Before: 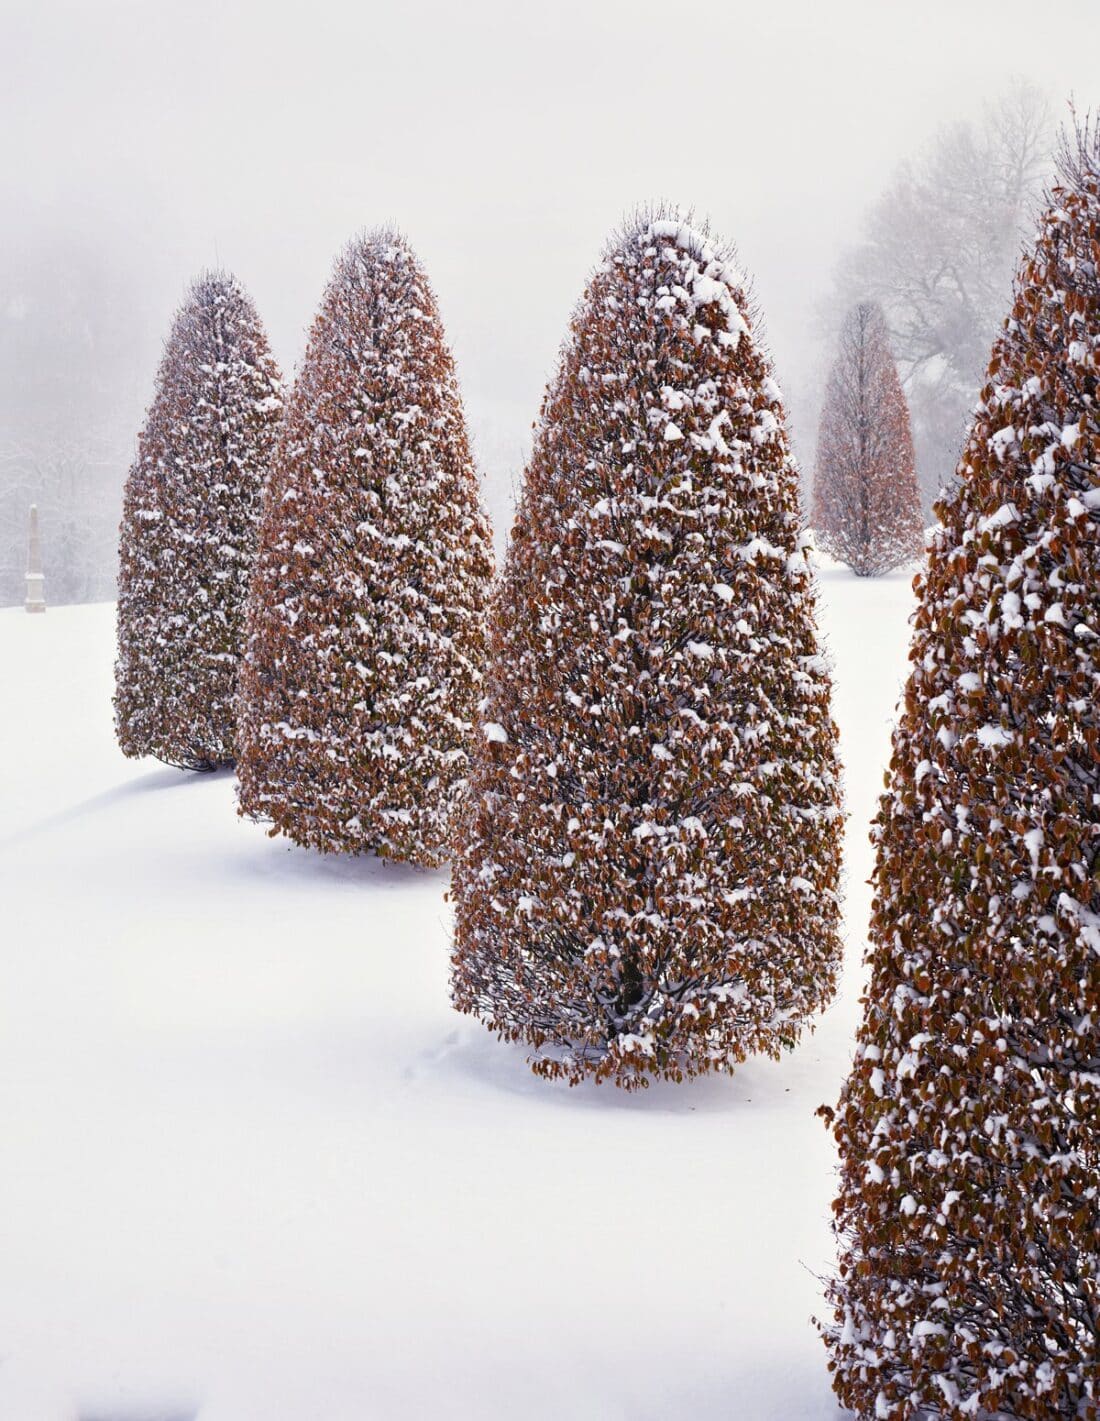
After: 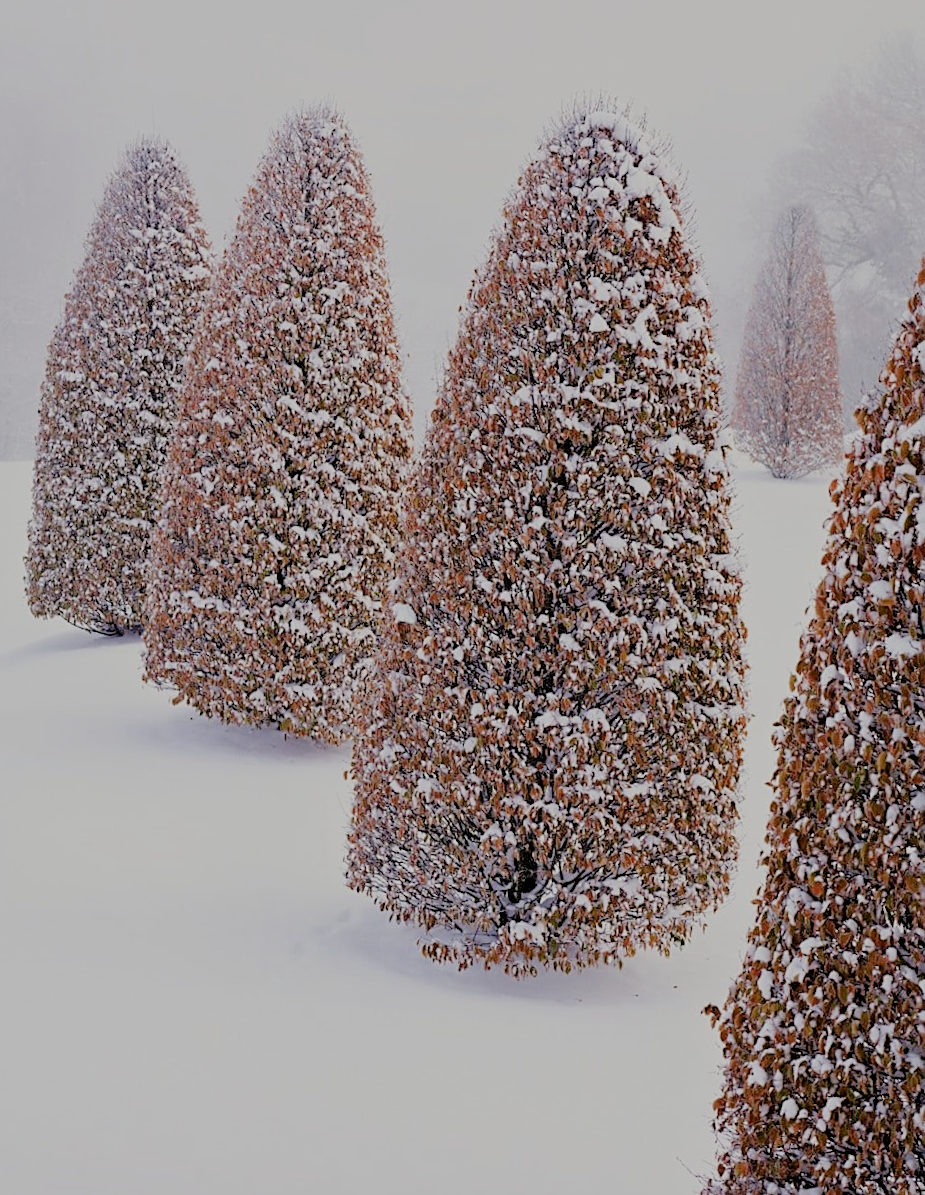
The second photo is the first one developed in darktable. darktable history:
sharpen: on, module defaults
exposure: black level correction 0.001, exposure 0.5 EV, compensate exposure bias true, compensate highlight preservation false
crop and rotate: angle -3.27°, left 5.211%, top 5.211%, right 4.607%, bottom 4.607%
filmic rgb: black relative exposure -4.42 EV, white relative exposure 6.58 EV, hardness 1.85, contrast 0.5
